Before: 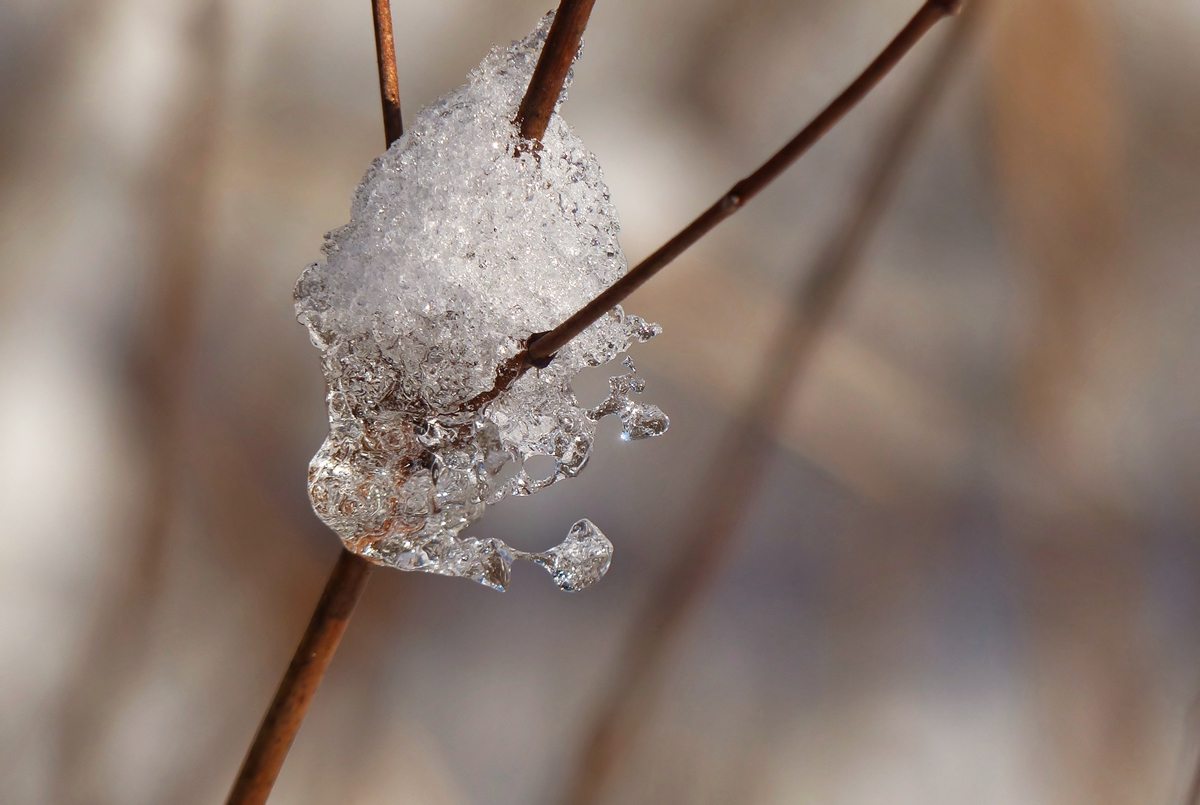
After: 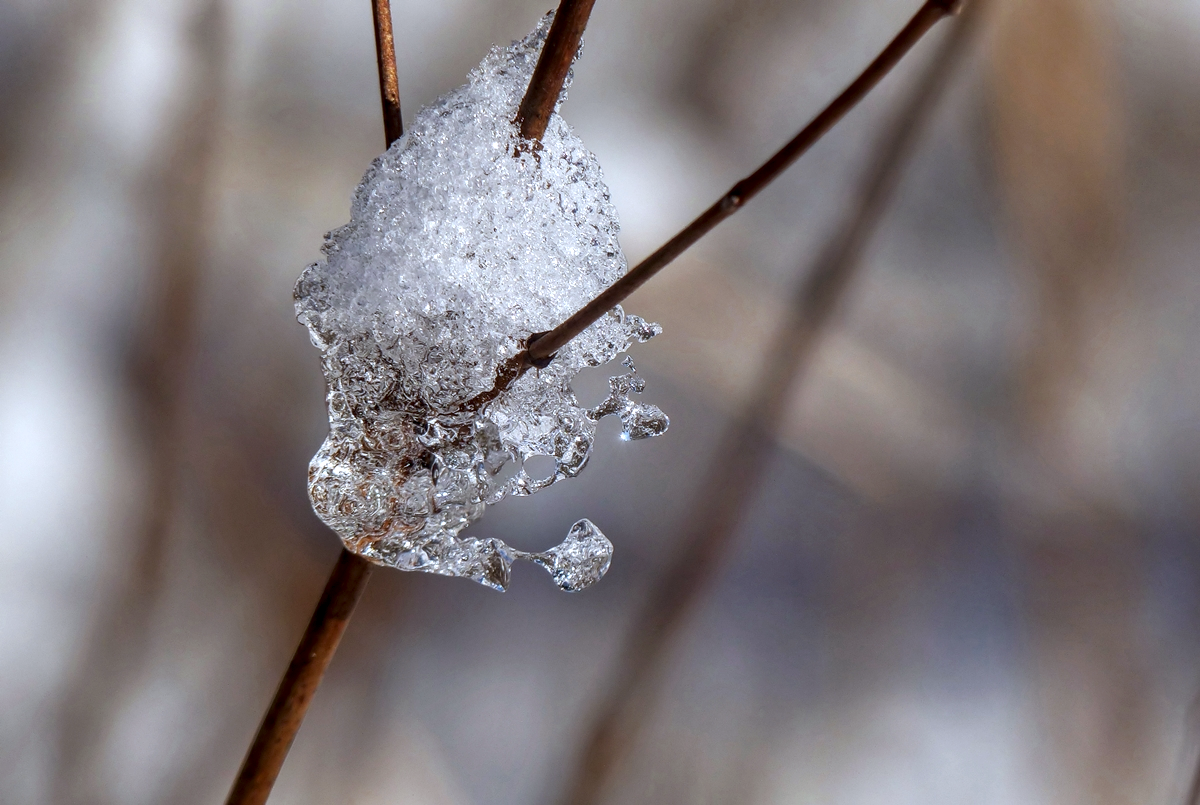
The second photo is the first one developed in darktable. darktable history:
white balance: red 0.931, blue 1.11
local contrast: detail 144%
